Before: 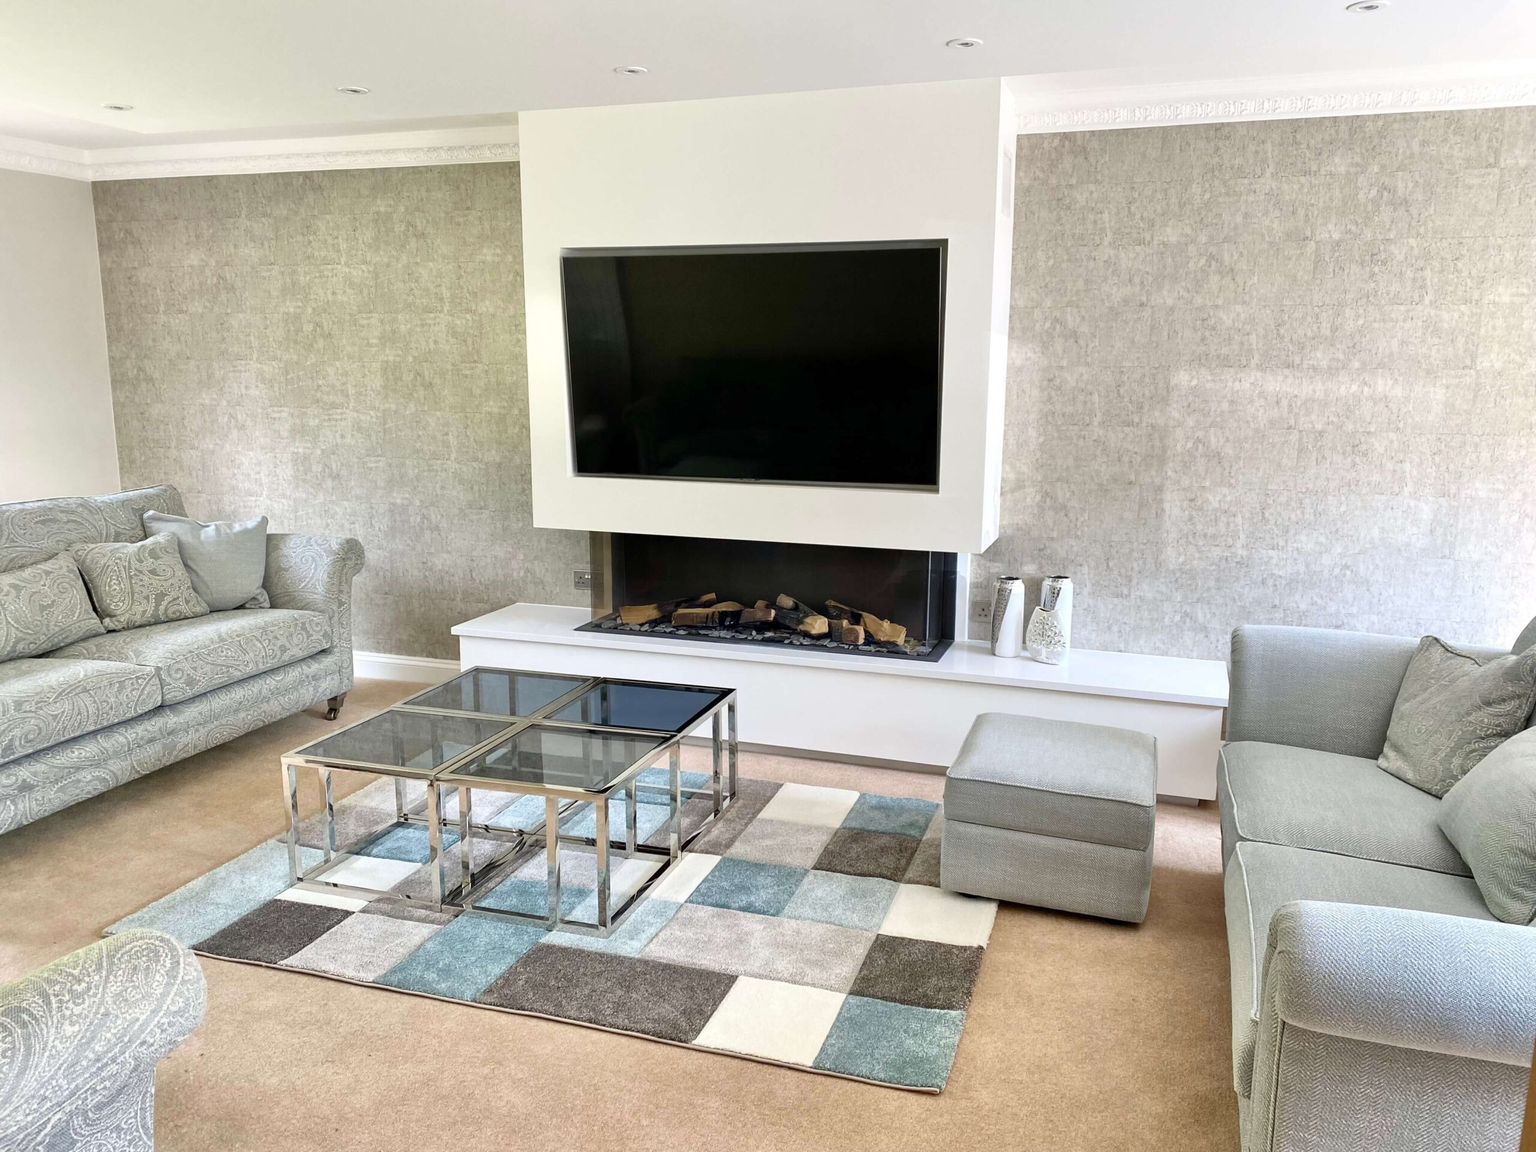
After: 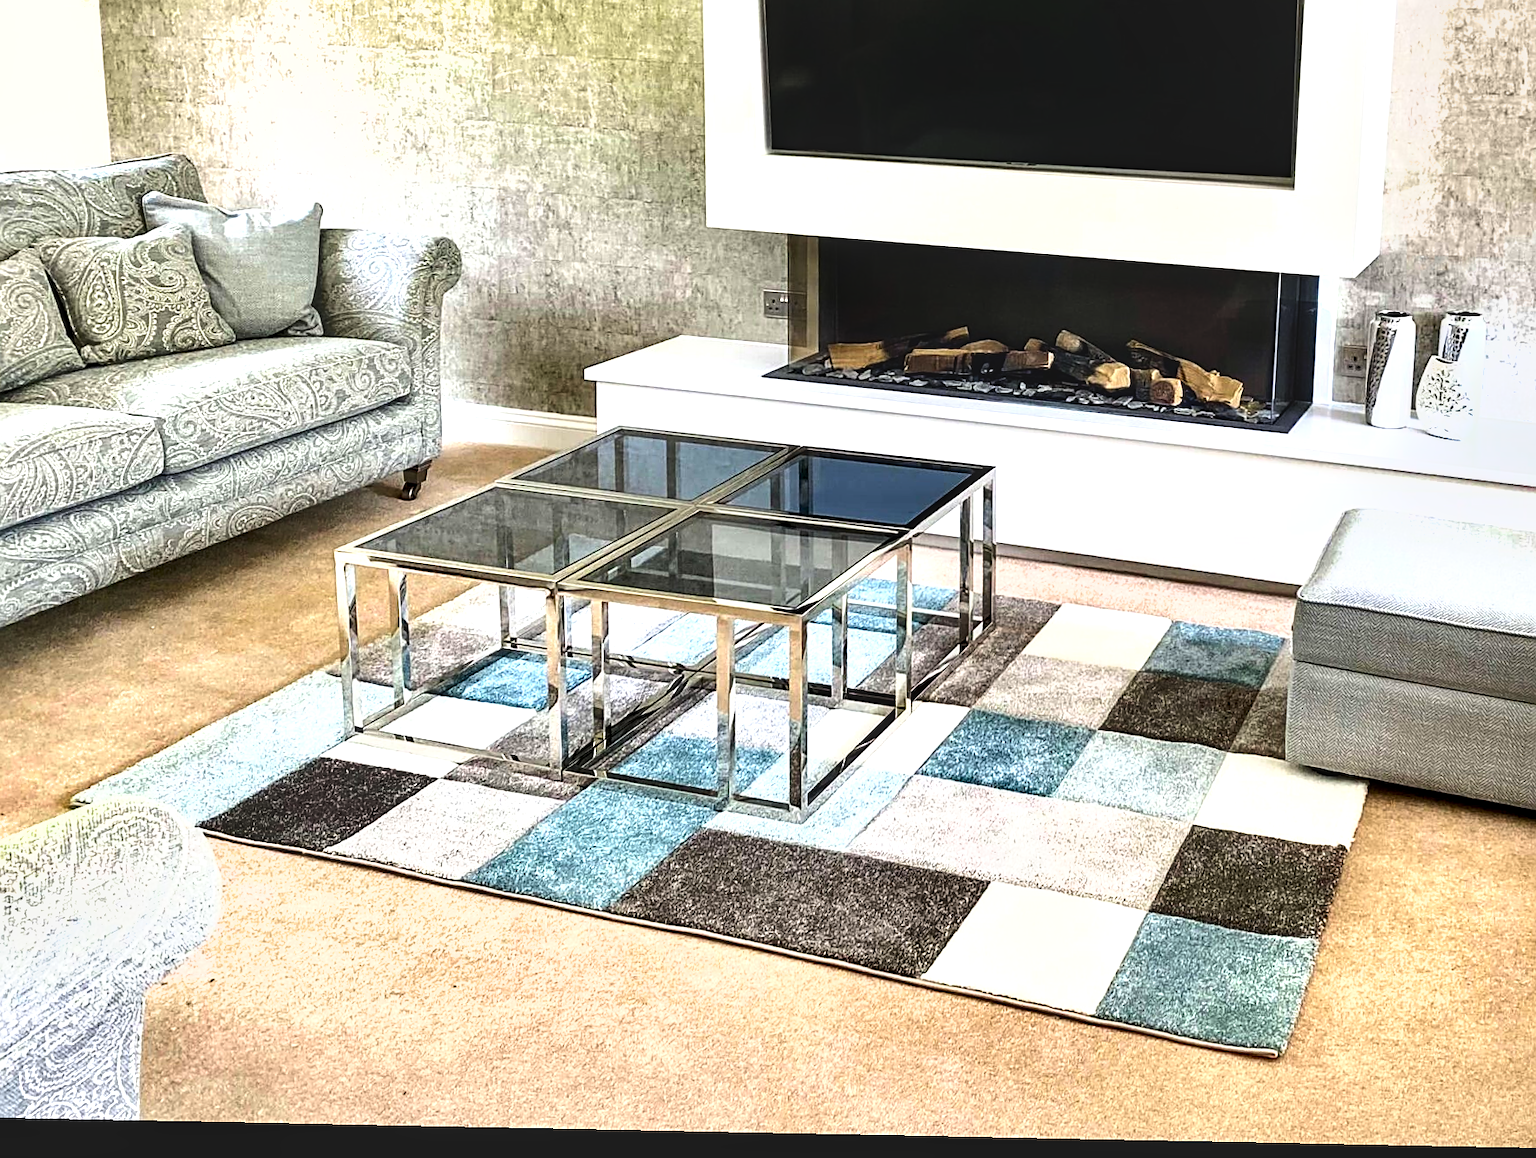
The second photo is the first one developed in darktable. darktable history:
local contrast: on, module defaults
tone equalizer: -8 EV -1.1 EV, -7 EV -1 EV, -6 EV -0.835 EV, -5 EV -0.564 EV, -3 EV 0.57 EV, -2 EV 0.88 EV, -1 EV 0.988 EV, +0 EV 1.07 EV, smoothing diameter 2.03%, edges refinement/feathering 15.63, mask exposure compensation -1.57 EV, filter diffusion 5
sharpen: on, module defaults
exposure: compensate highlight preservation false
crop and rotate: angle -1.13°, left 3.715%, top 32.261%, right 28.17%
contrast brightness saturation: contrast 0.078, saturation 0.204
shadows and highlights: soften with gaussian
